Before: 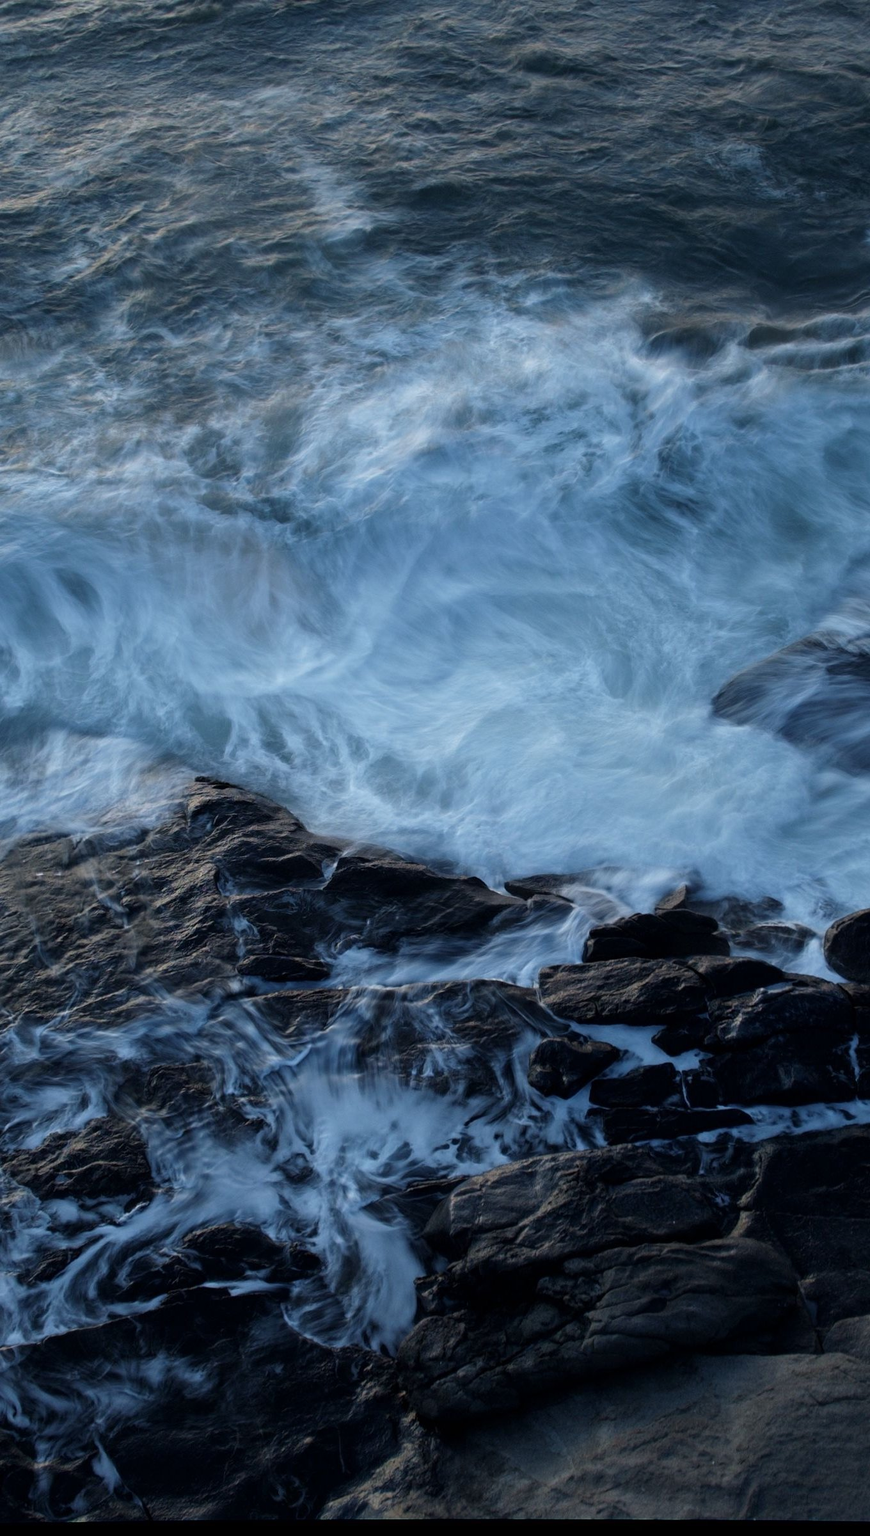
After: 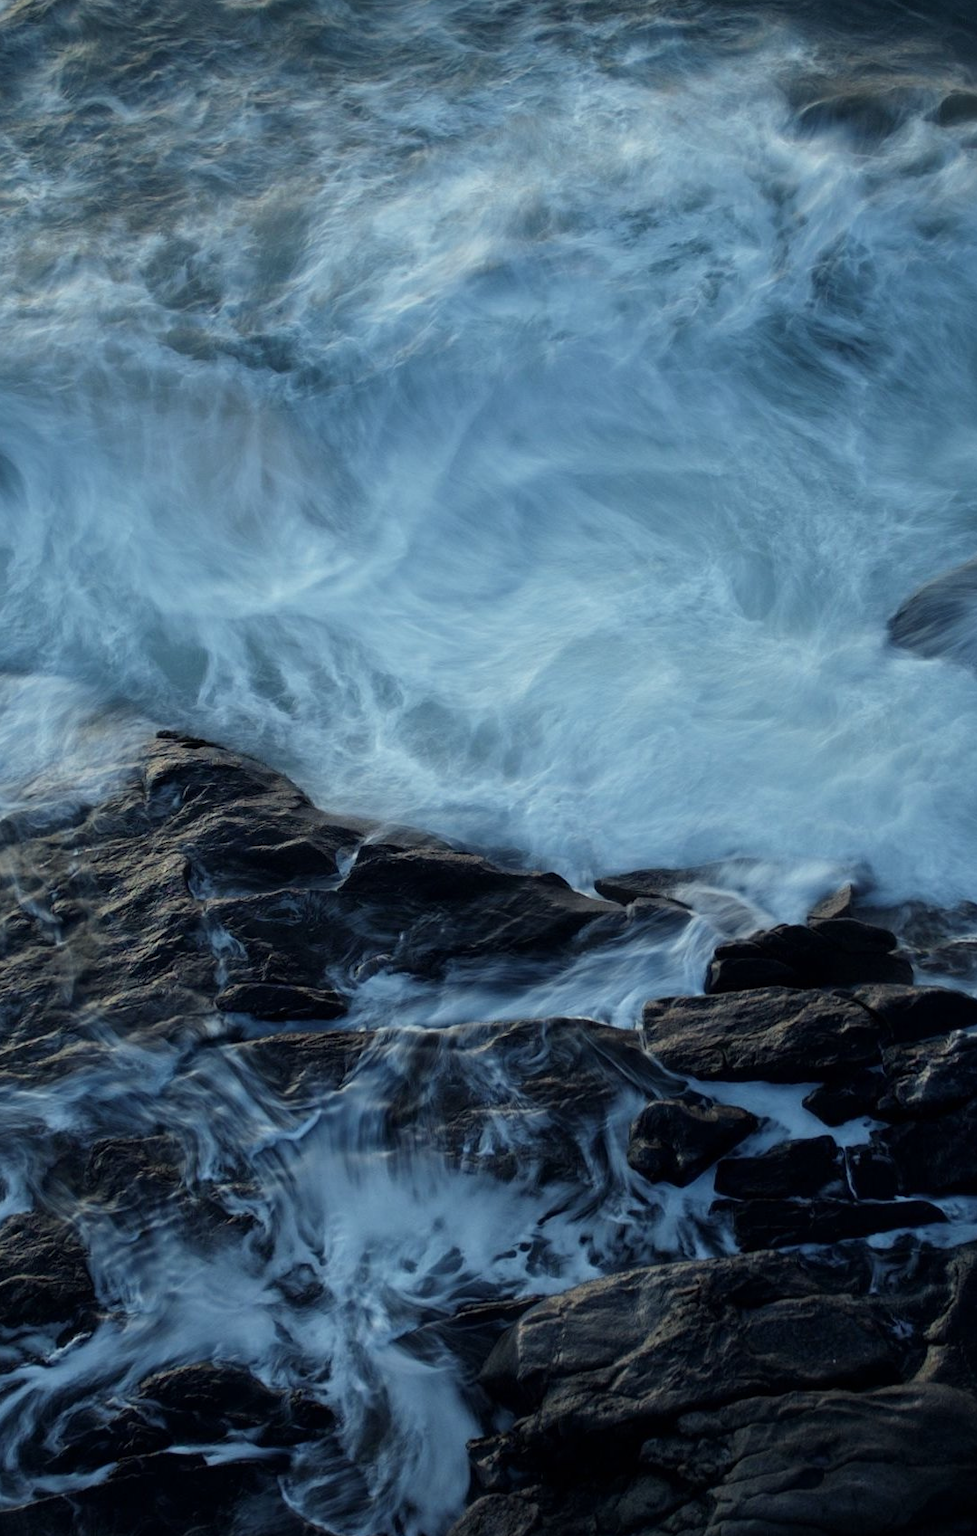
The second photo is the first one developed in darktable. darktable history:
exposure: compensate highlight preservation false
color correction: highlights a* -4.73, highlights b* 5.06, saturation 0.97
crop: left 9.712%, top 16.928%, right 10.845%, bottom 12.332%
